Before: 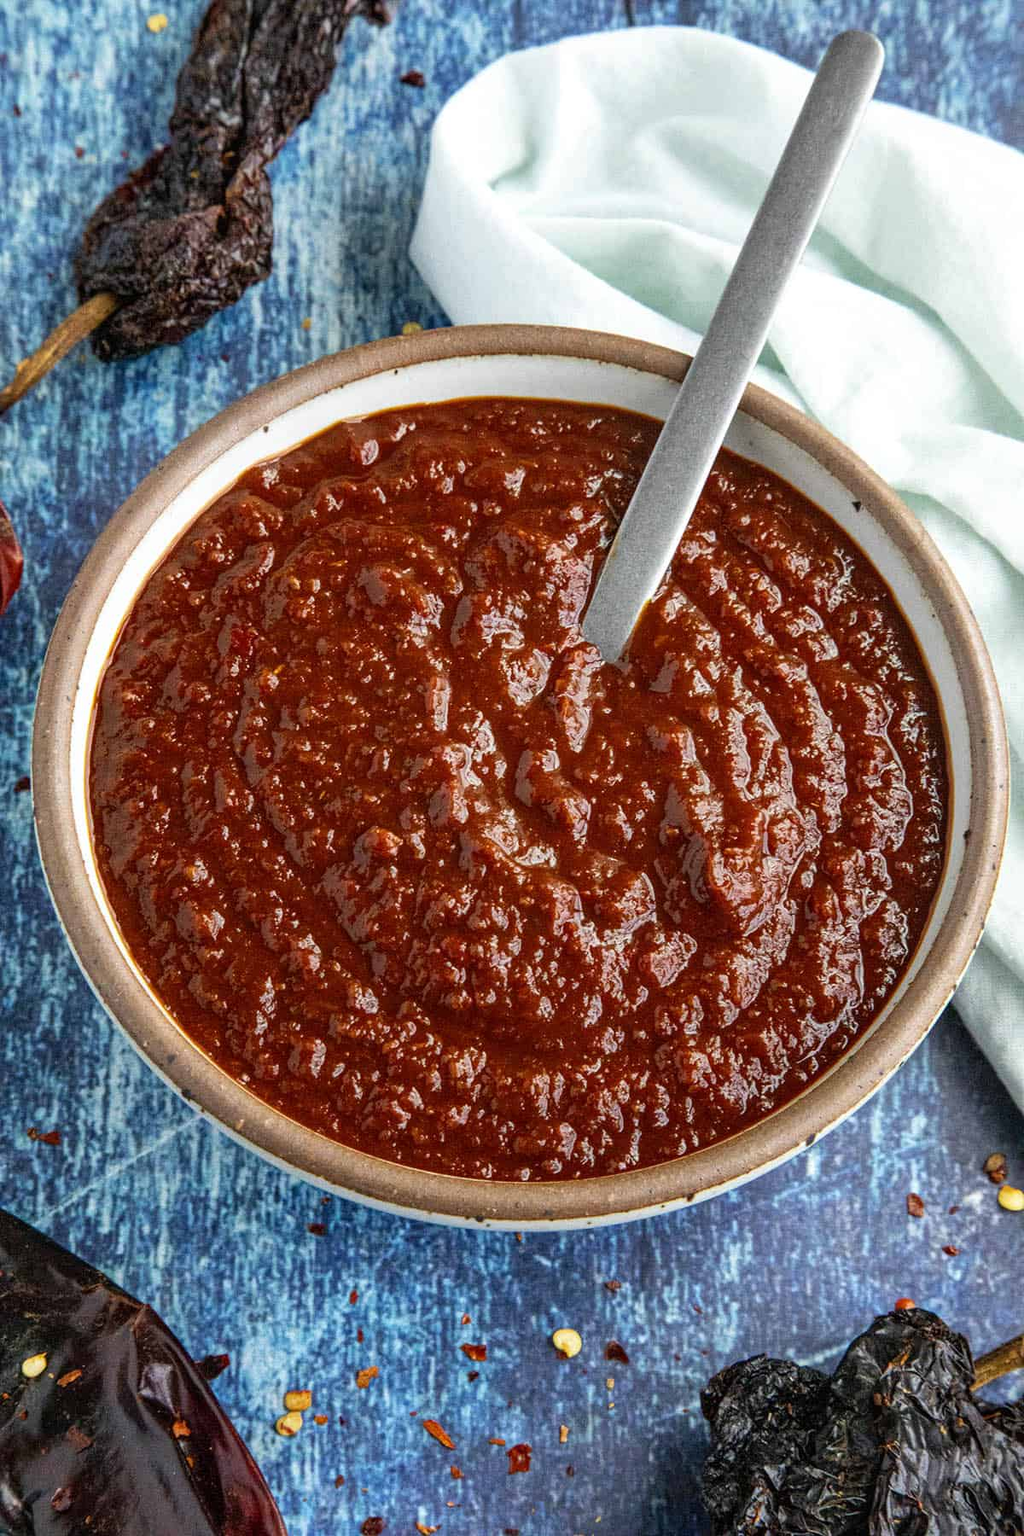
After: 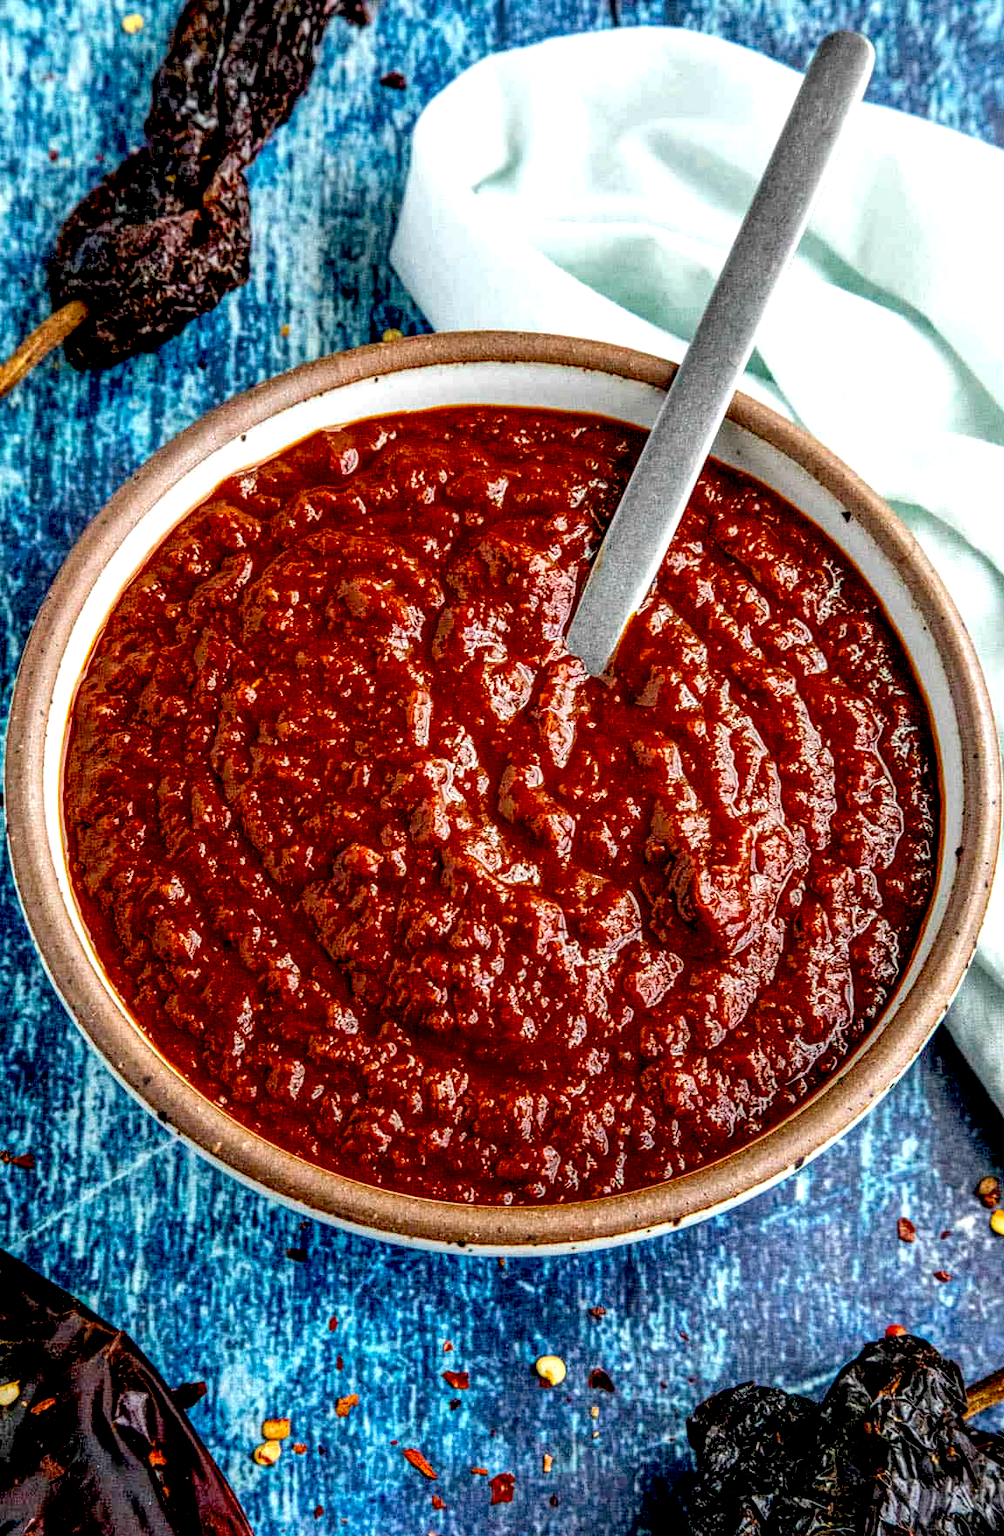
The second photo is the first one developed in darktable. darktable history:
local contrast: highlights 23%, detail 150%
crop and rotate: left 2.709%, right 1.055%, bottom 1.993%
exposure: black level correction 0.031, exposure 0.308 EV, compensate highlight preservation false
